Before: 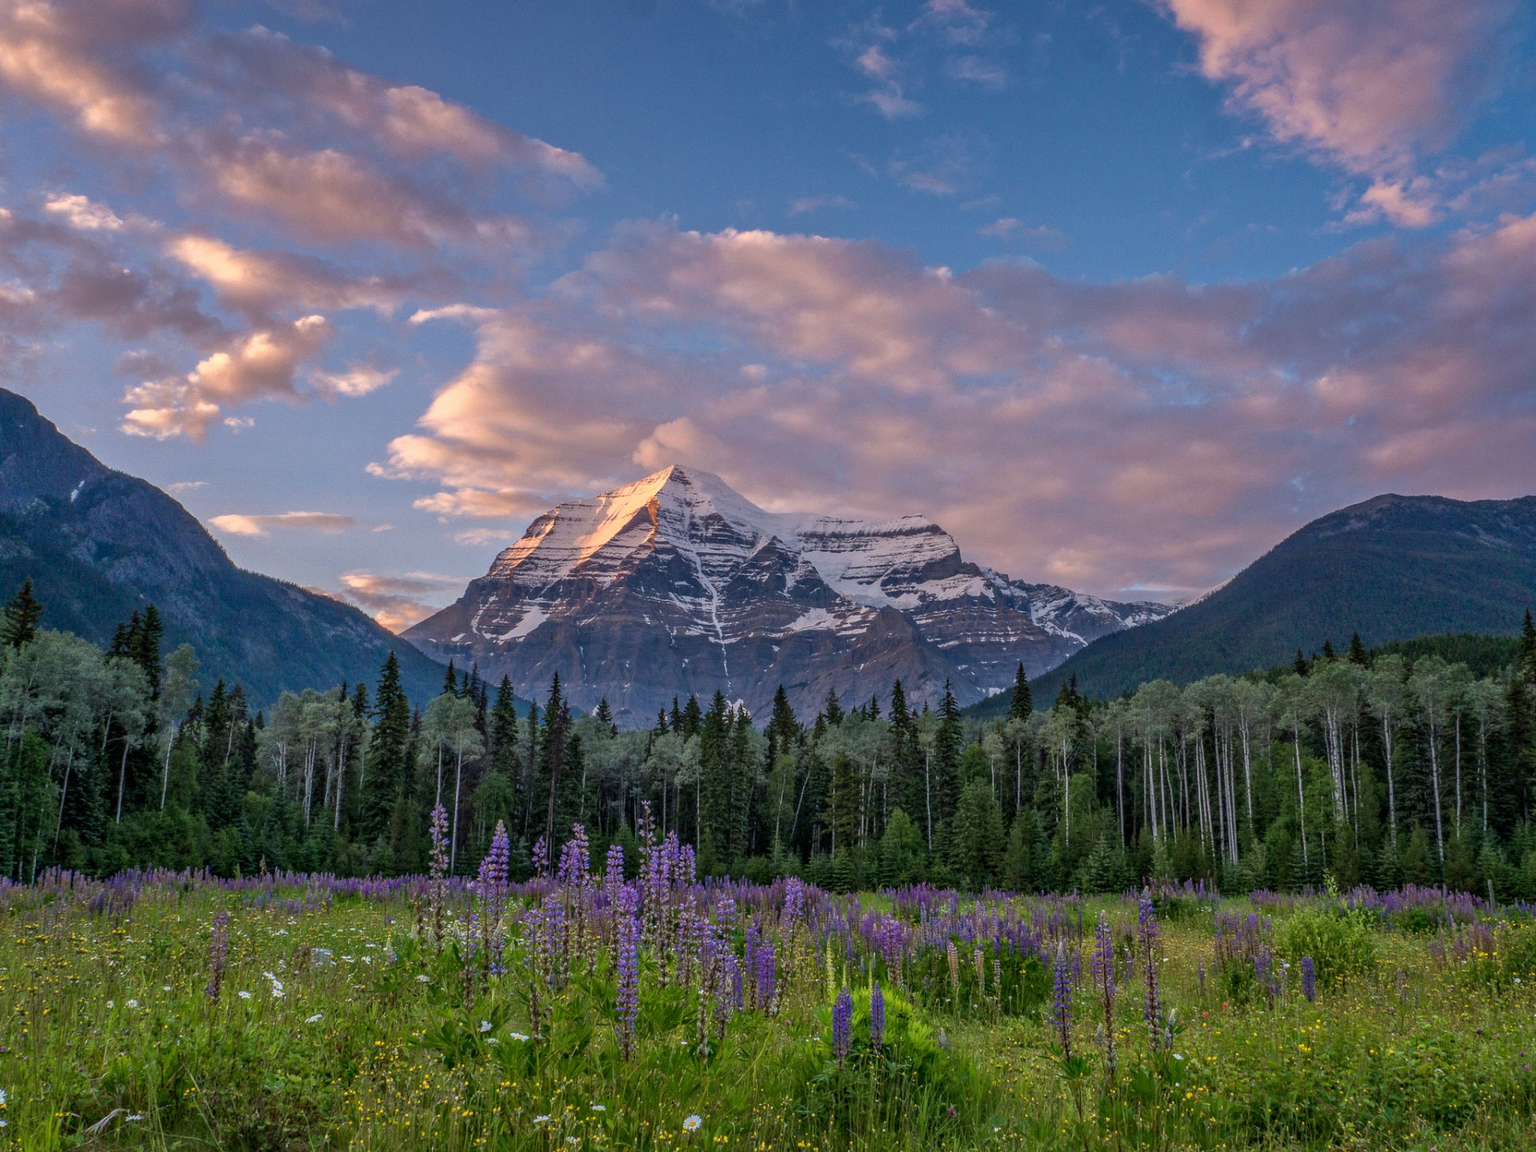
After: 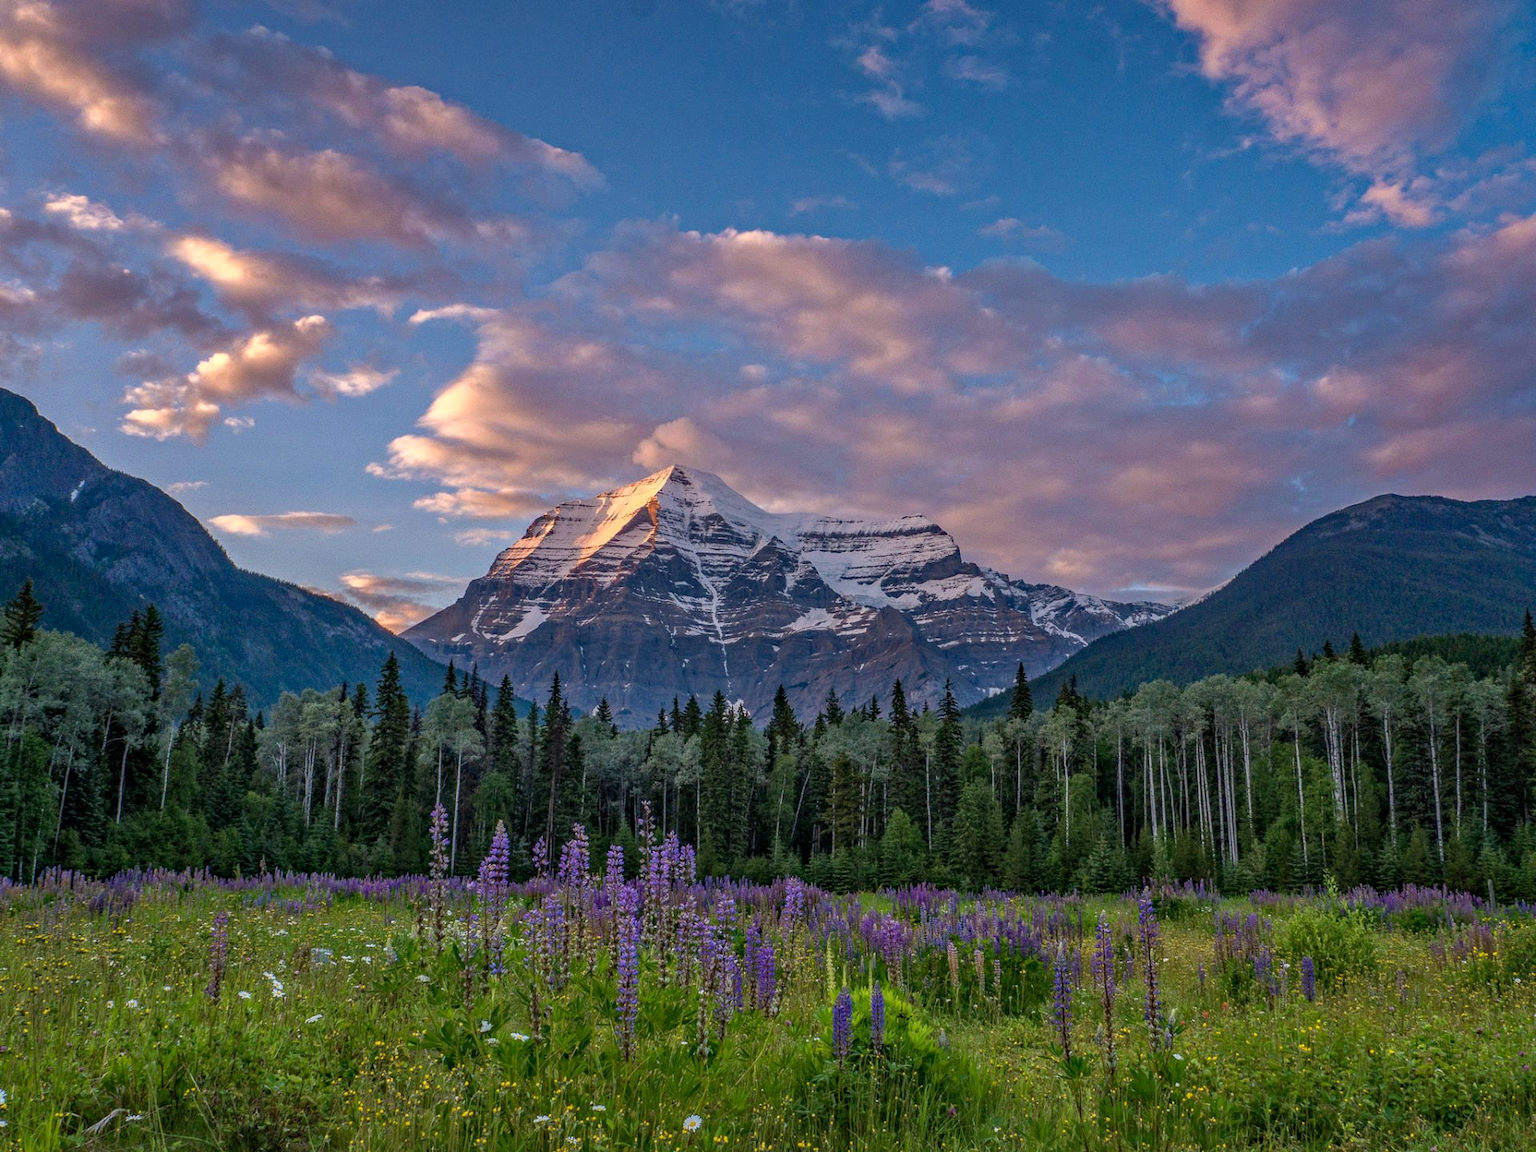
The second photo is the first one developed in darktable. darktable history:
haze removal: strength 0.297, distance 0.244, compatibility mode true, adaptive false
